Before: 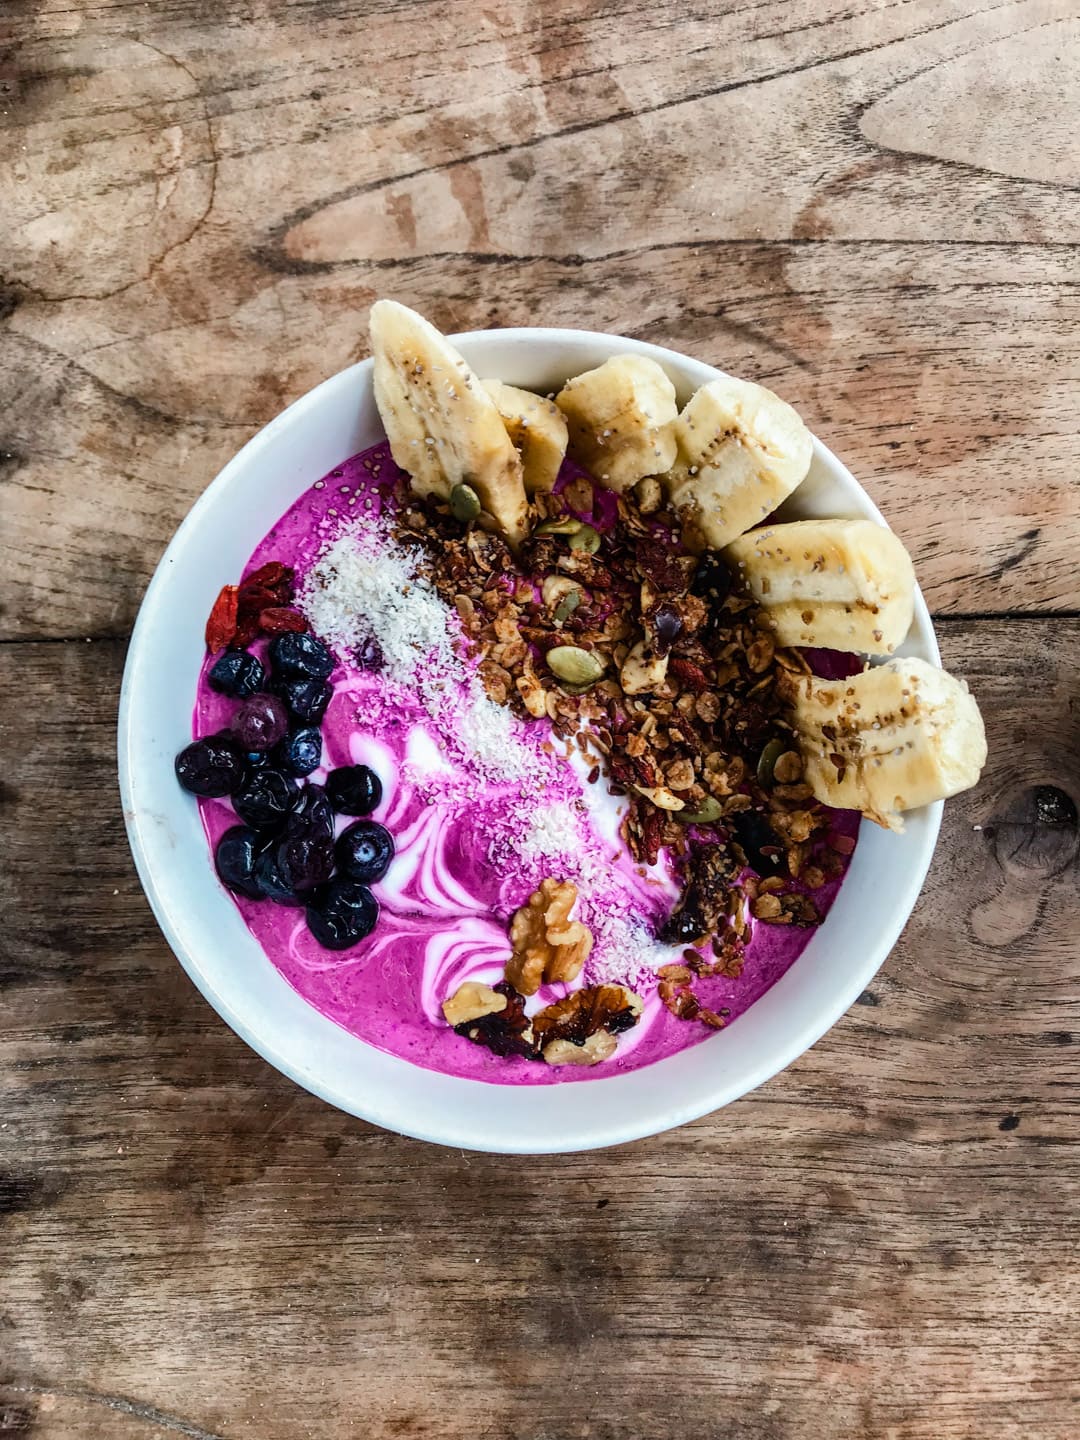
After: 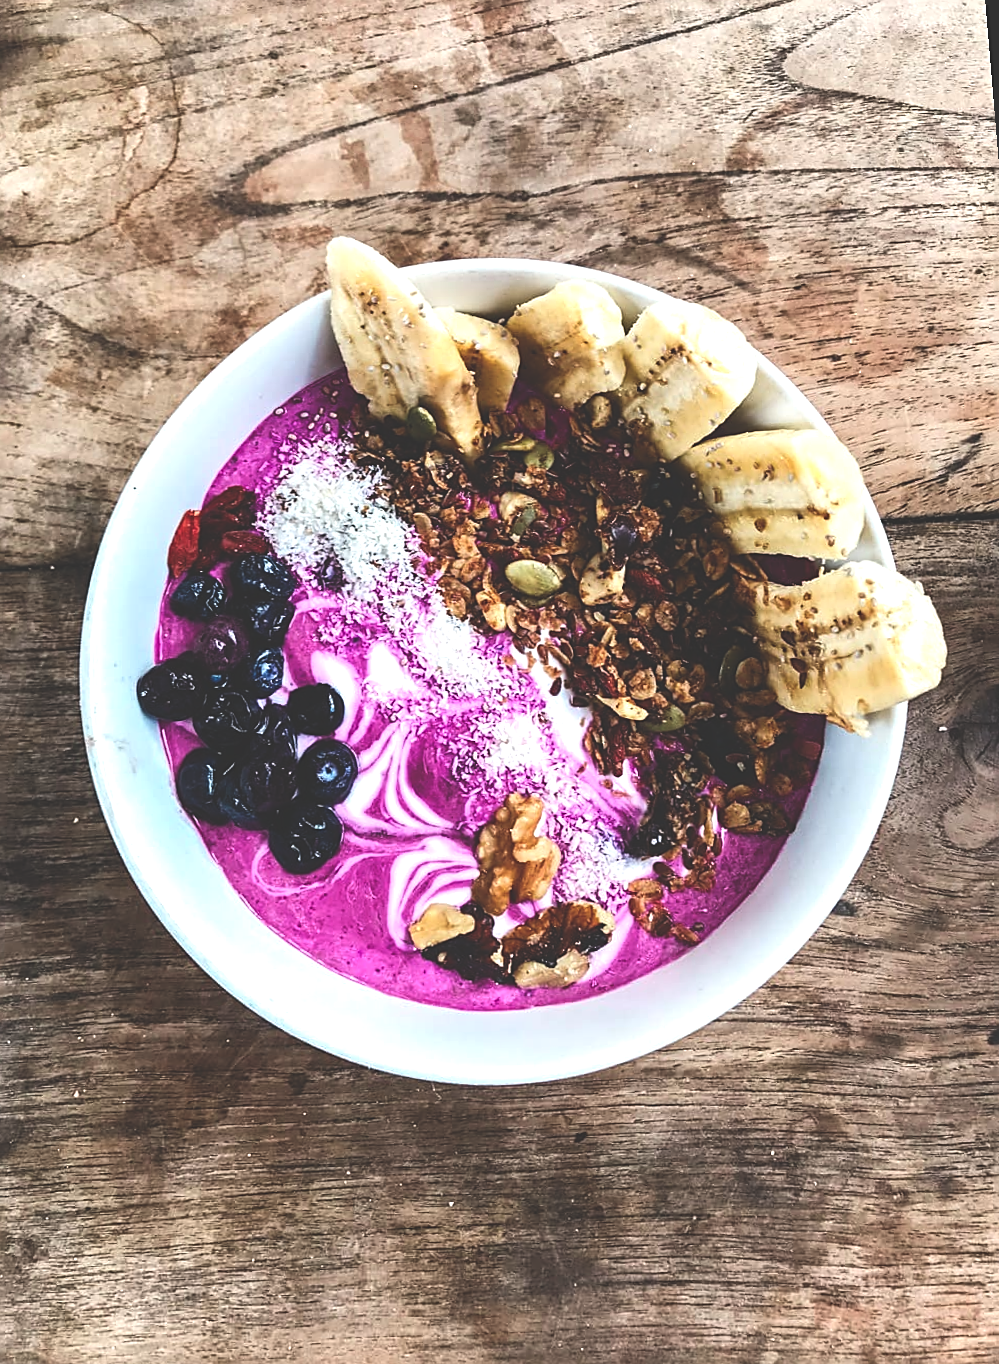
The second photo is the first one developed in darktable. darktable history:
contrast brightness saturation: contrast 0.13, brightness -0.24, saturation 0.14
rotate and perspective: rotation -1.68°, lens shift (vertical) -0.146, crop left 0.049, crop right 0.912, crop top 0.032, crop bottom 0.96
exposure: black level correction -0.071, exposure 0.5 EV, compensate highlight preservation false
sharpen: on, module defaults
